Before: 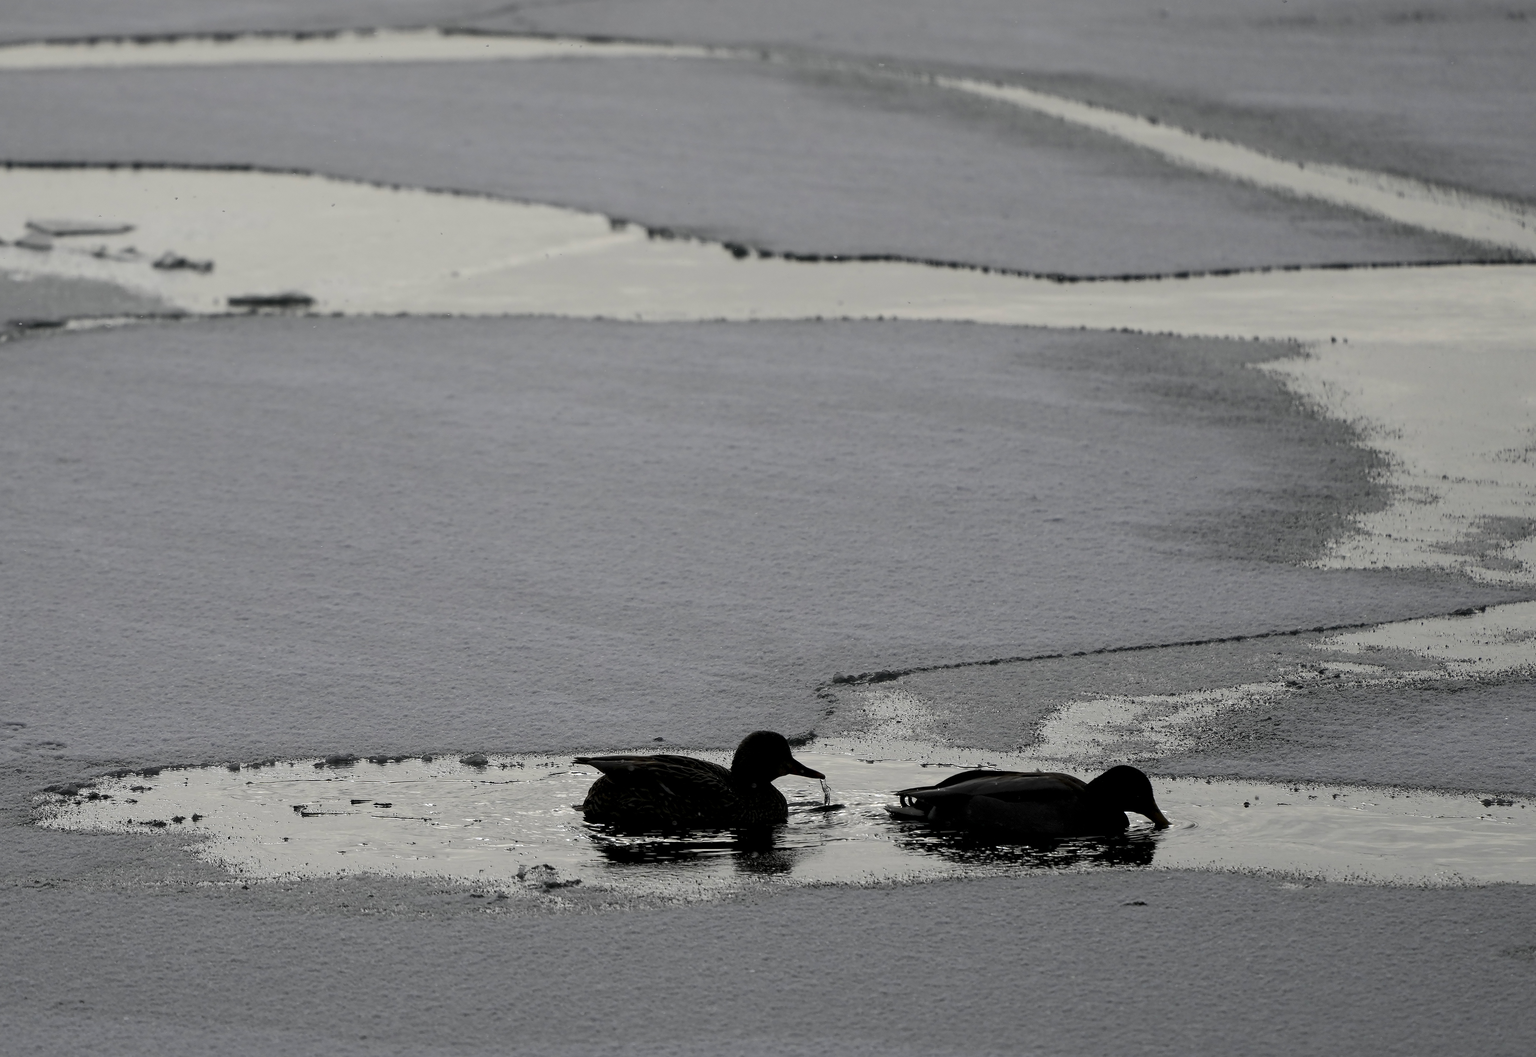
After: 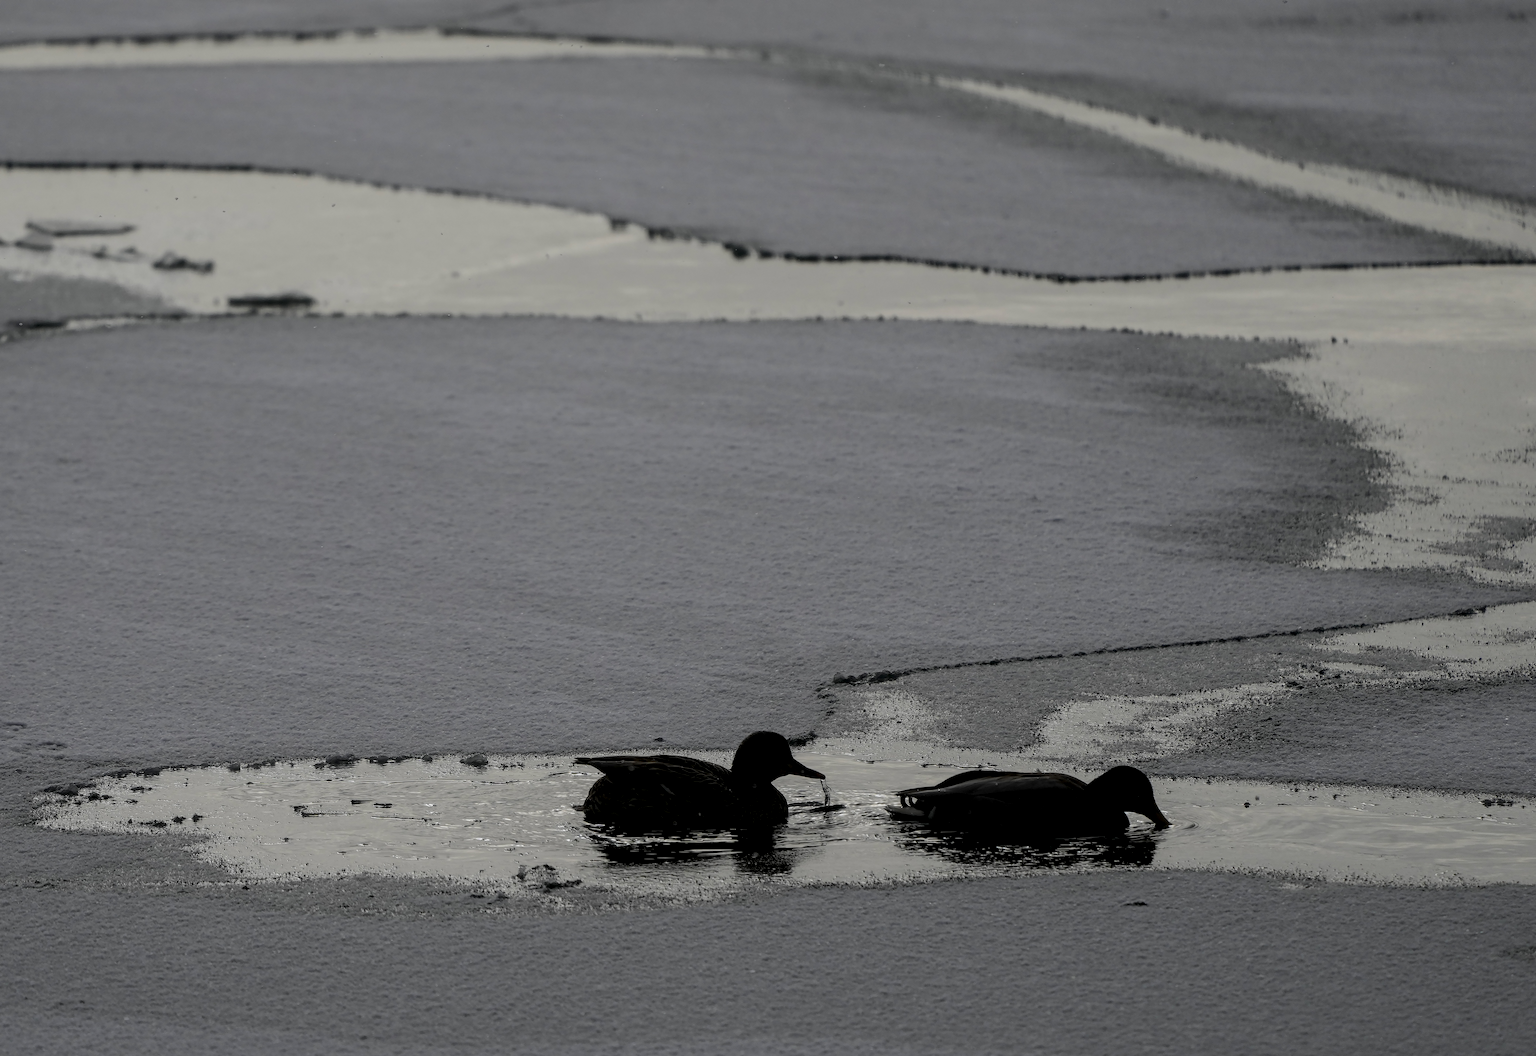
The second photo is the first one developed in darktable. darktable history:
exposure: exposure -0.492 EV, compensate highlight preservation false
local contrast: on, module defaults
contrast brightness saturation: saturation 0.13
